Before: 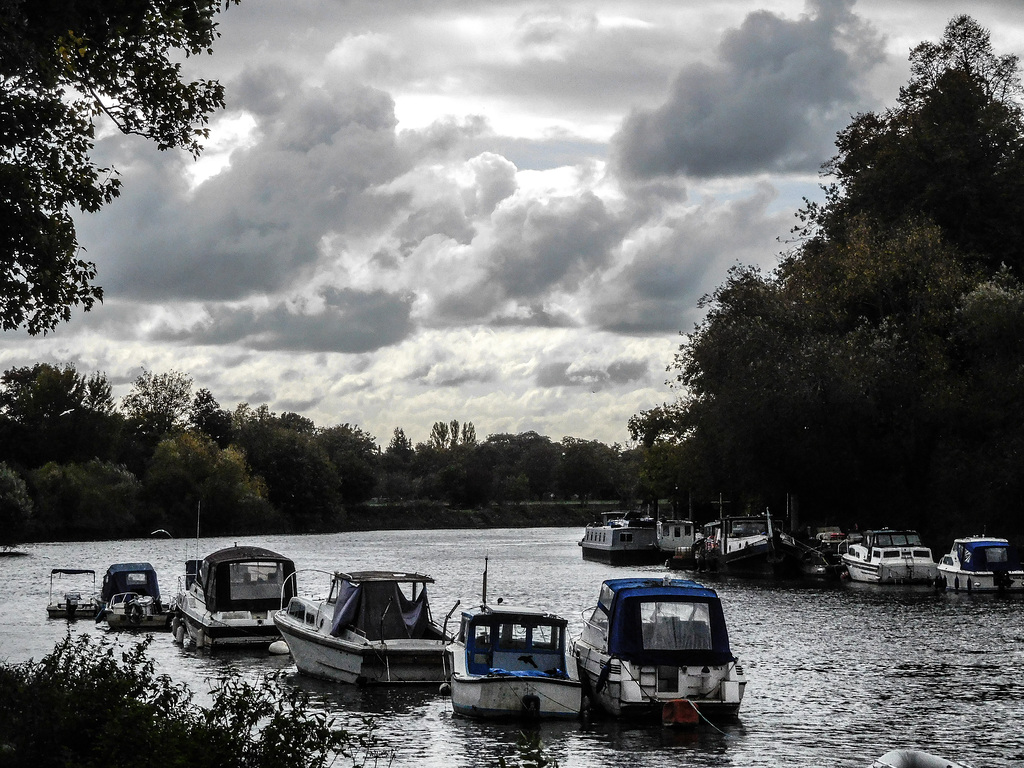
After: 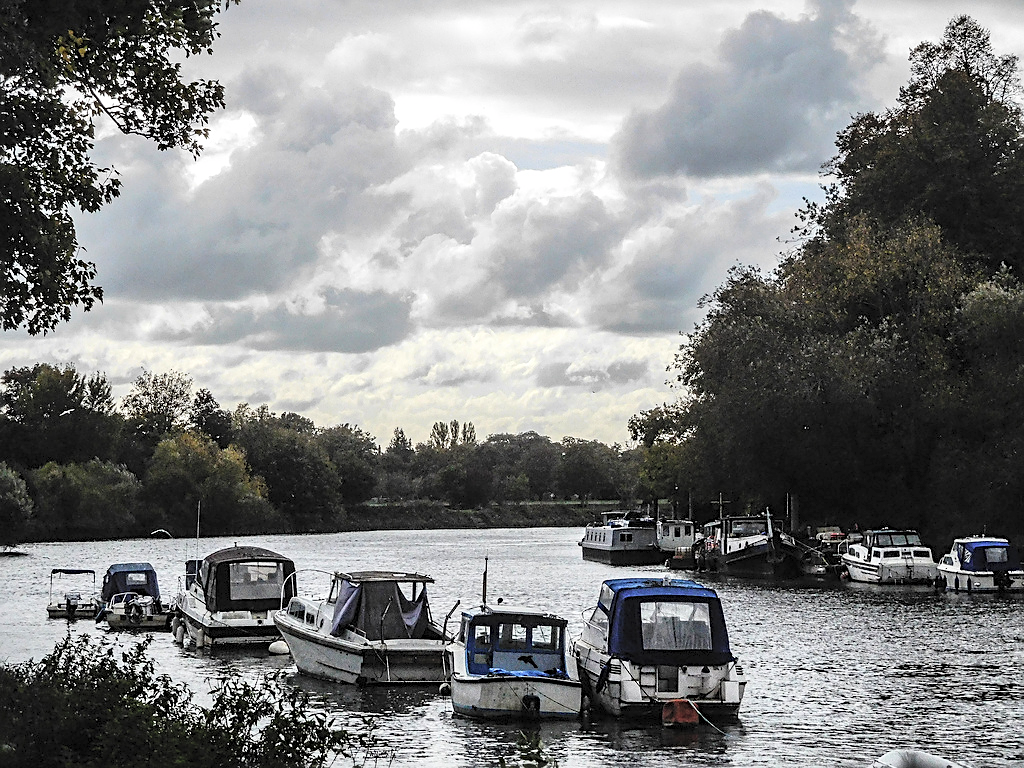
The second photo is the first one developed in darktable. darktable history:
sharpen: on, module defaults
contrast brightness saturation: contrast 0.098, brightness 0.318, saturation 0.149
